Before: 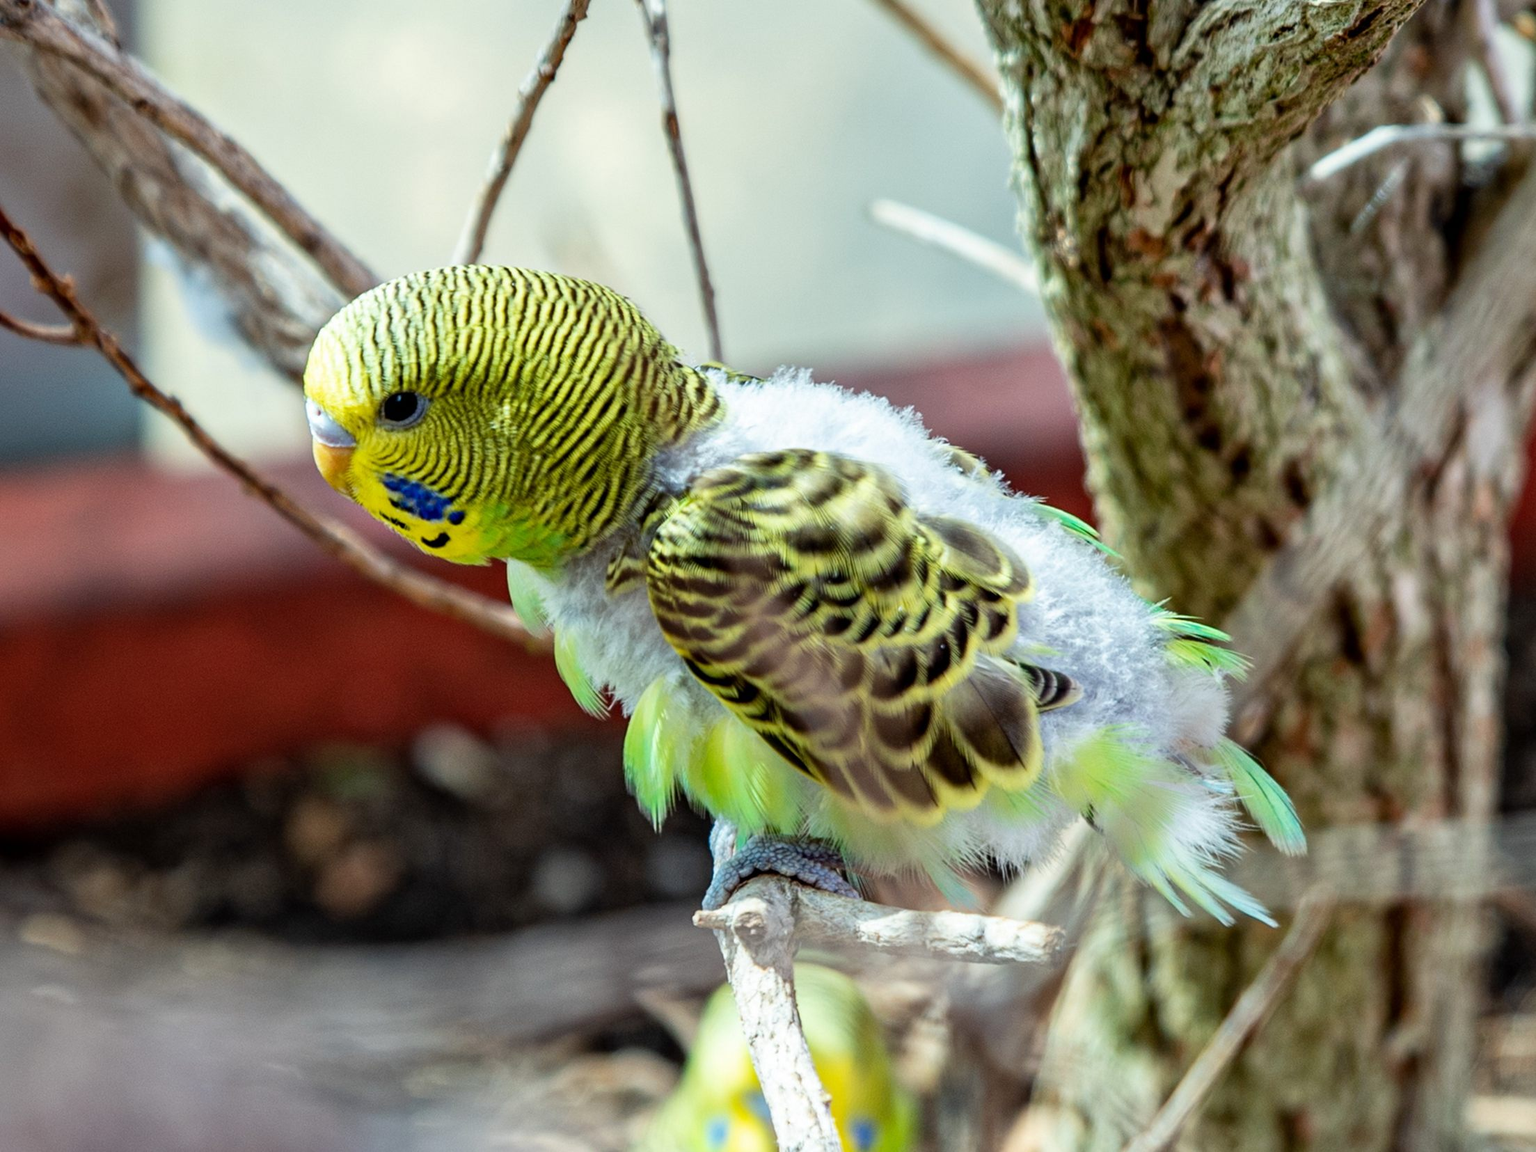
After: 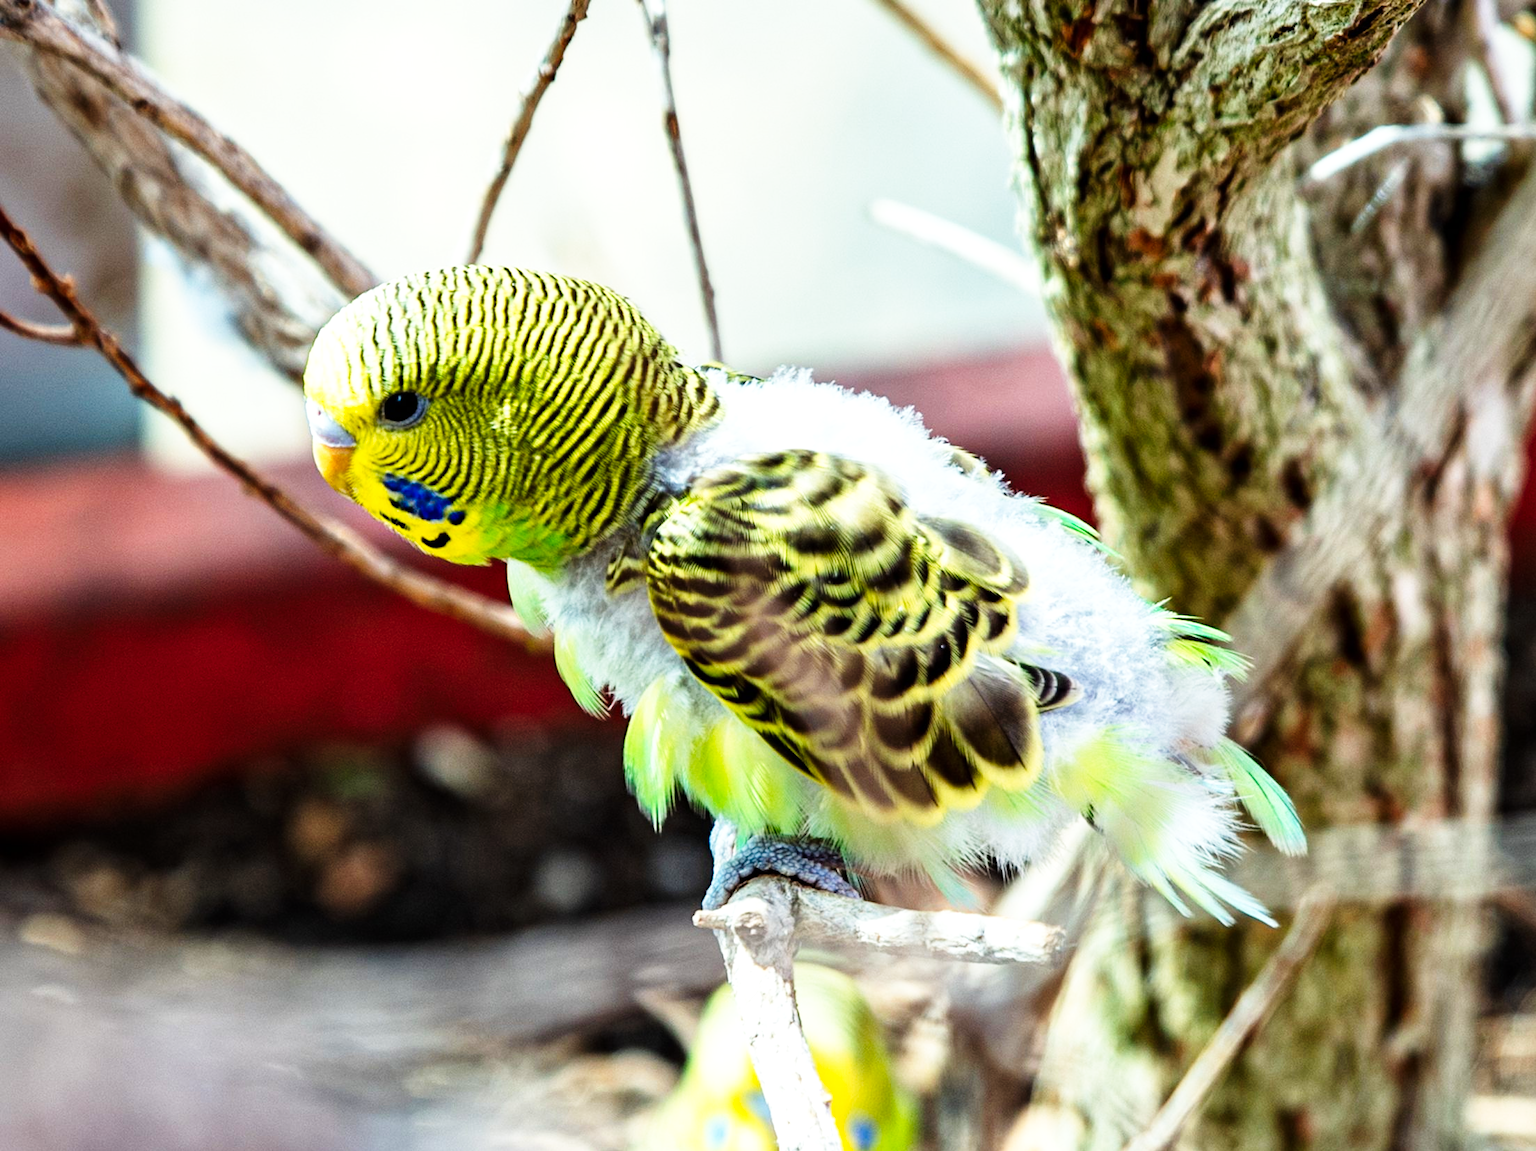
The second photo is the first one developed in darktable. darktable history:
tone curve: curves: ch0 [(0, 0) (0.074, 0.04) (0.157, 0.1) (0.472, 0.515) (0.635, 0.731) (0.768, 0.878) (0.899, 0.969) (1, 1)]; ch1 [(0, 0) (0.08, 0.08) (0.3, 0.3) (0.5, 0.5) (0.539, 0.558) (0.586, 0.658) (0.69, 0.787) (0.92, 0.92) (1, 1)]; ch2 [(0, 0) (0.08, 0.08) (0.3, 0.3) (0.5, 0.5) (0.543, 0.597) (0.597, 0.679) (0.92, 0.92) (1, 1)], preserve colors none
exposure: exposure 0.289 EV, compensate exposure bias true, compensate highlight preservation false
